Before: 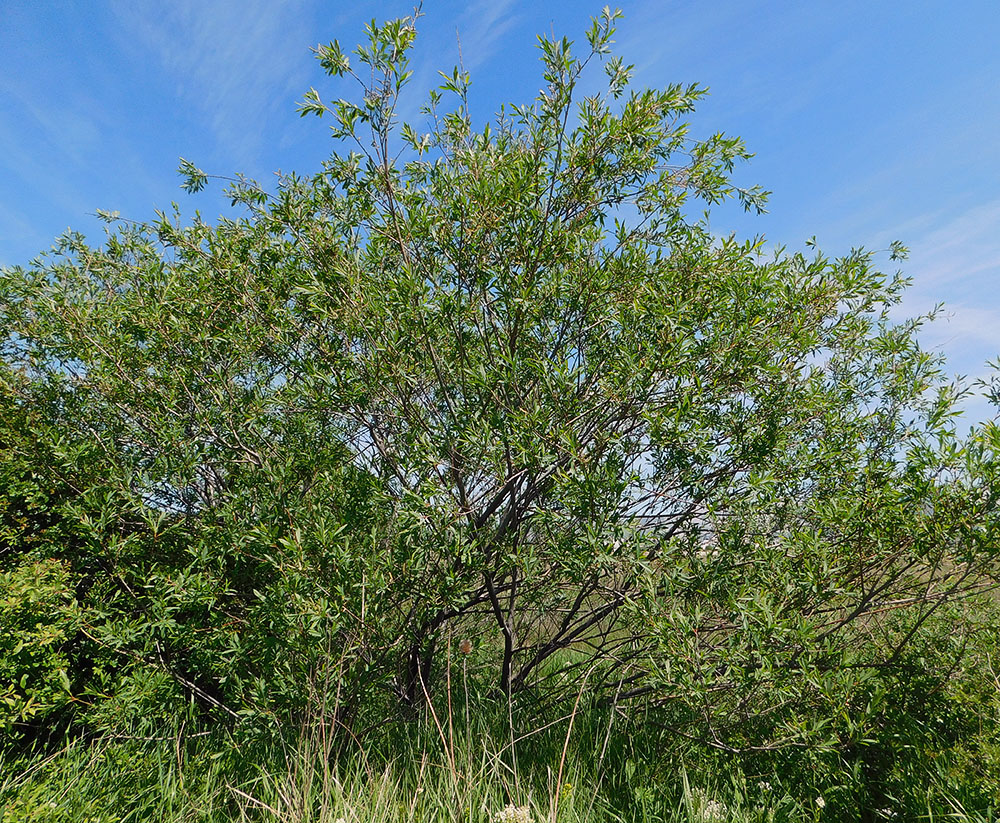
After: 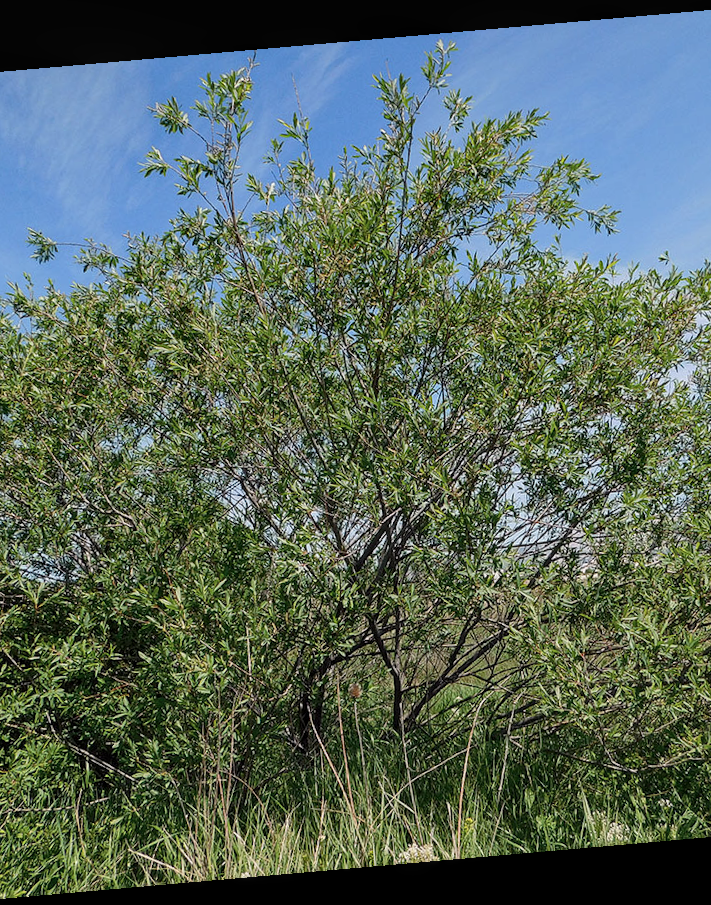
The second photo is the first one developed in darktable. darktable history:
crop and rotate: left 15.546%, right 17.787%
local contrast: on, module defaults
color correction: saturation 0.85
rotate and perspective: rotation -4.98°, automatic cropping off
